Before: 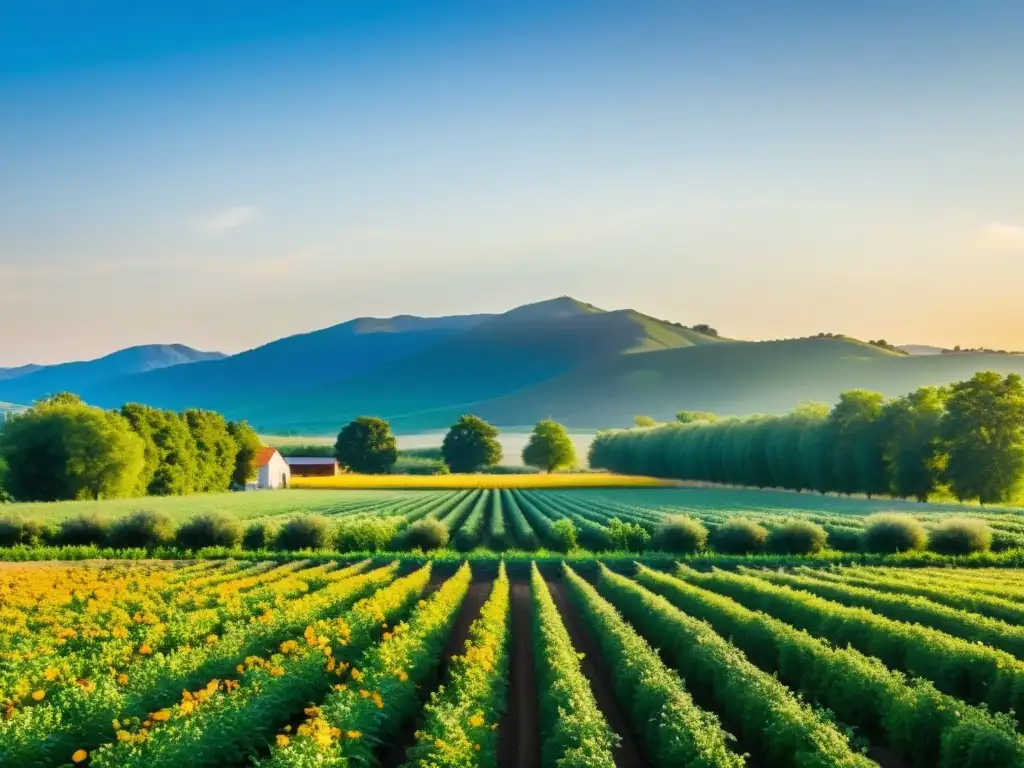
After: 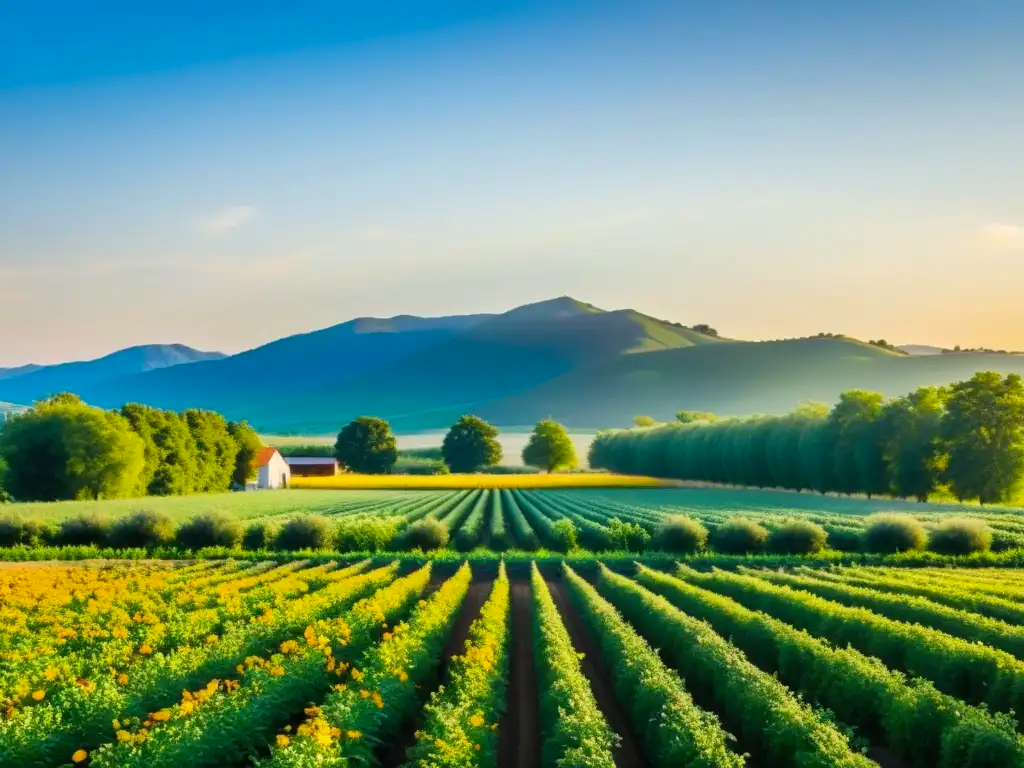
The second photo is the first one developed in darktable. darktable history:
color balance rgb: perceptual saturation grading › global saturation 0.978%, global vibrance 20%
